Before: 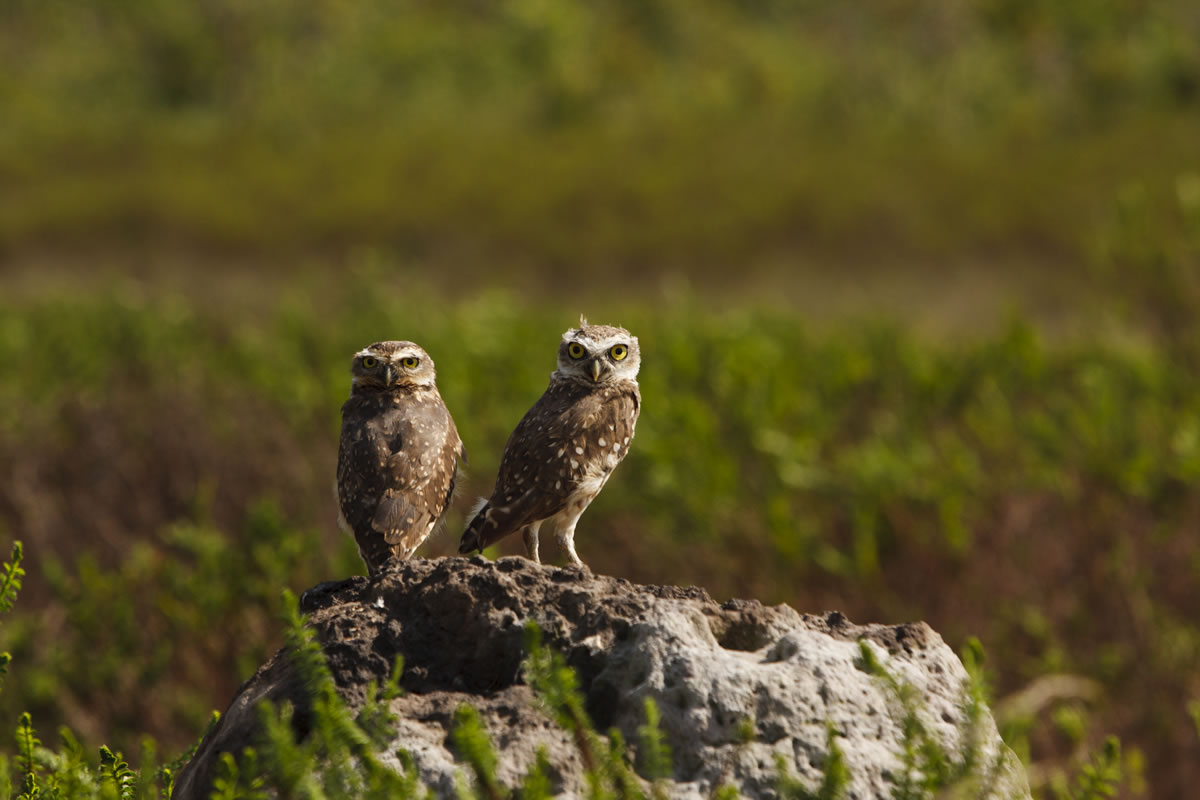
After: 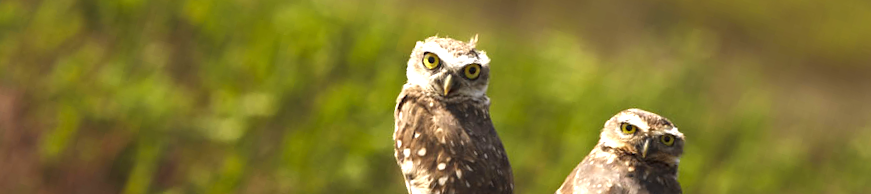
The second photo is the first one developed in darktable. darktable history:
tone equalizer: on, module defaults
exposure: exposure 1.089 EV, compensate highlight preservation false
crop and rotate: angle 16.12°, top 30.835%, bottom 35.653%
